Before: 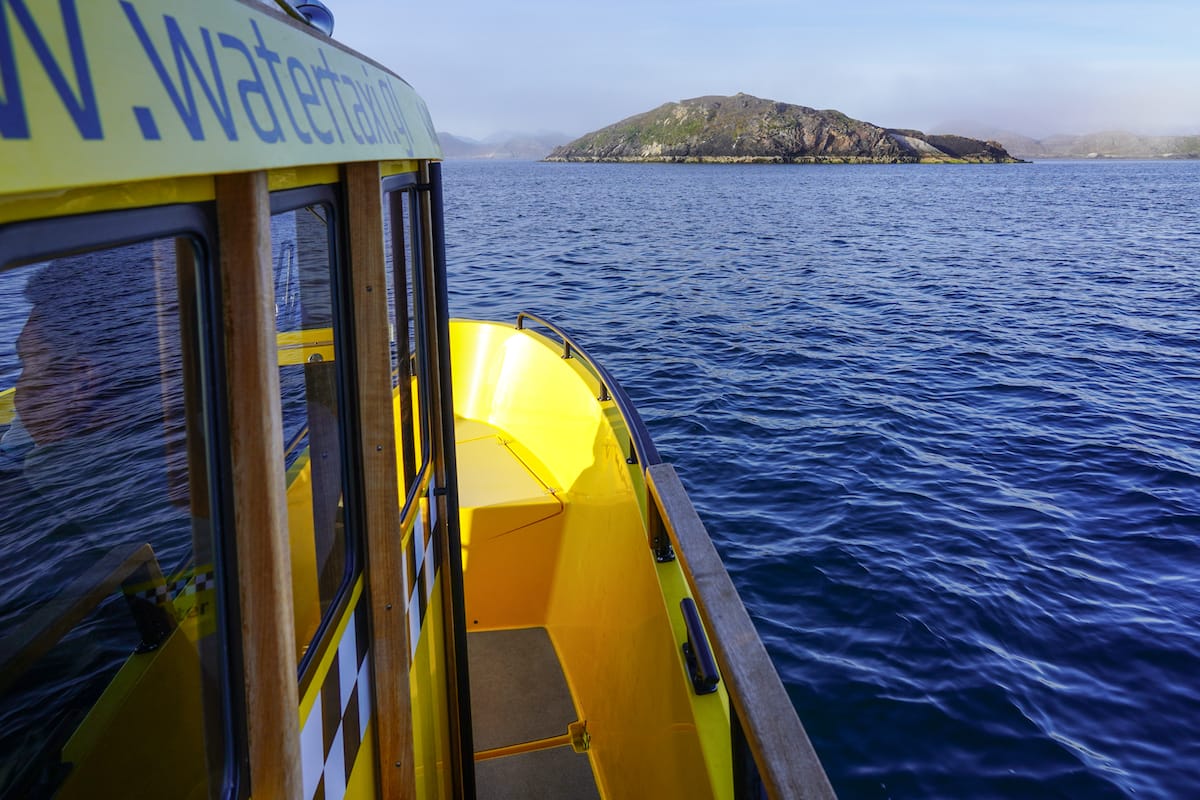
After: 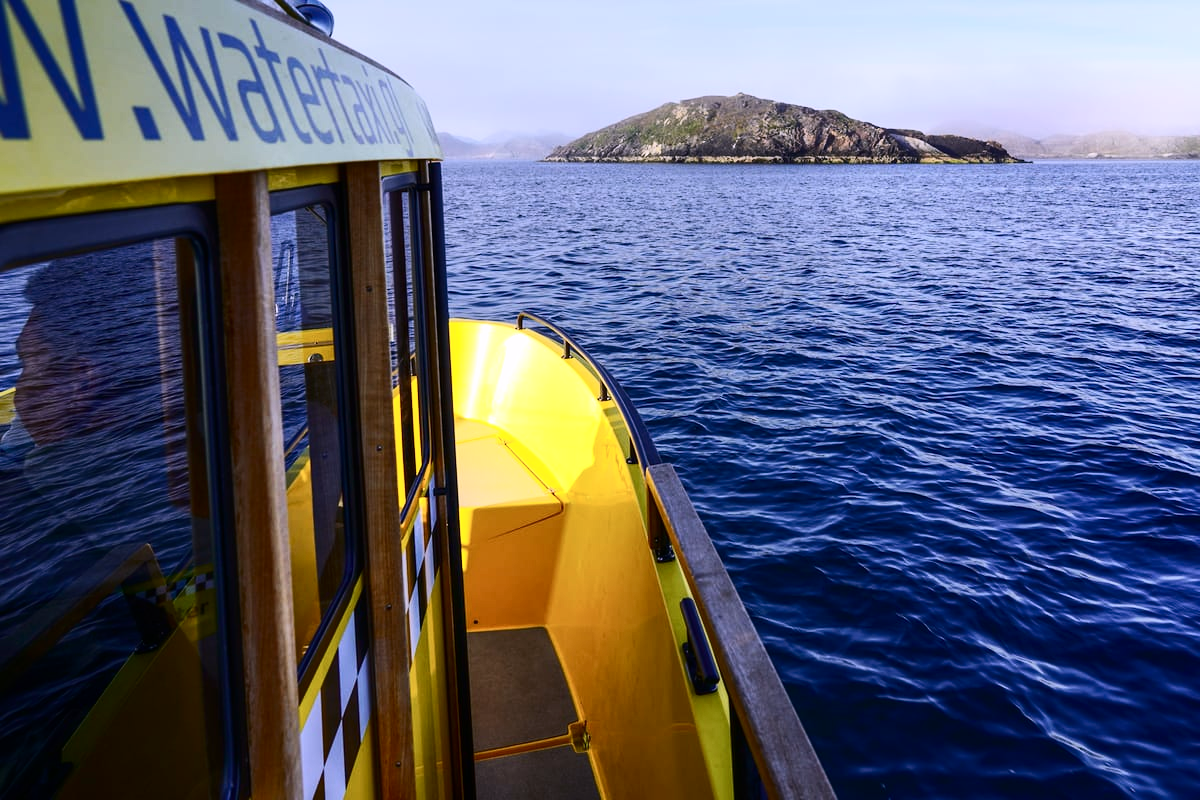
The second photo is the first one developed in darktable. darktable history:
contrast brightness saturation: contrast 0.28
white balance: red 1.05, blue 1.072
